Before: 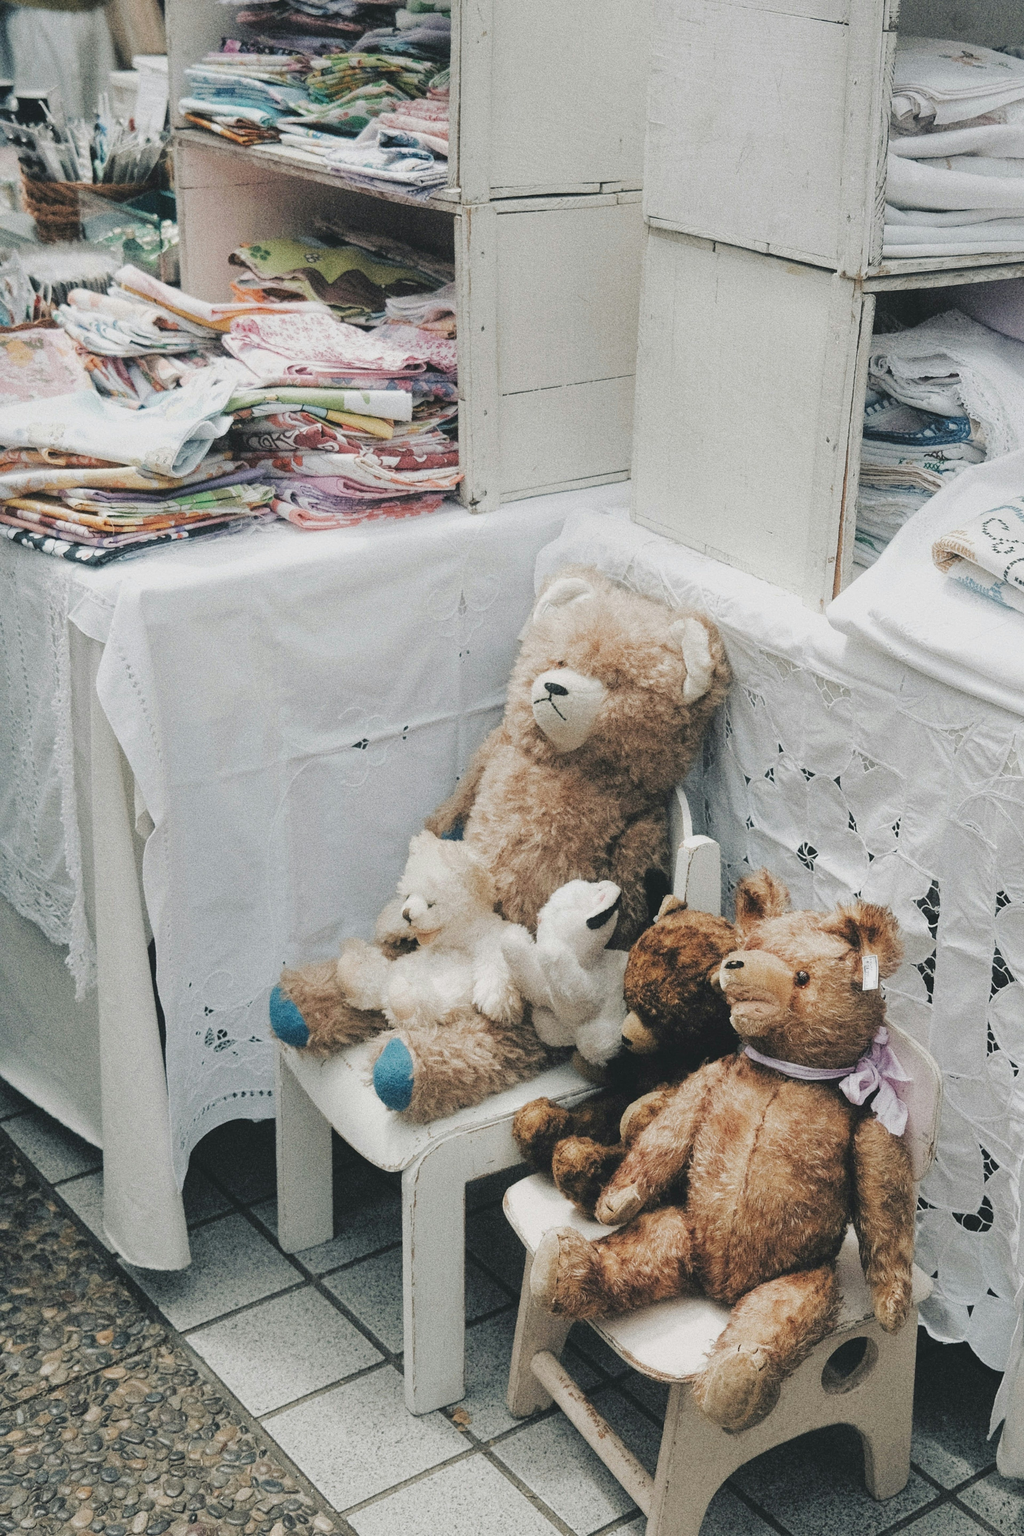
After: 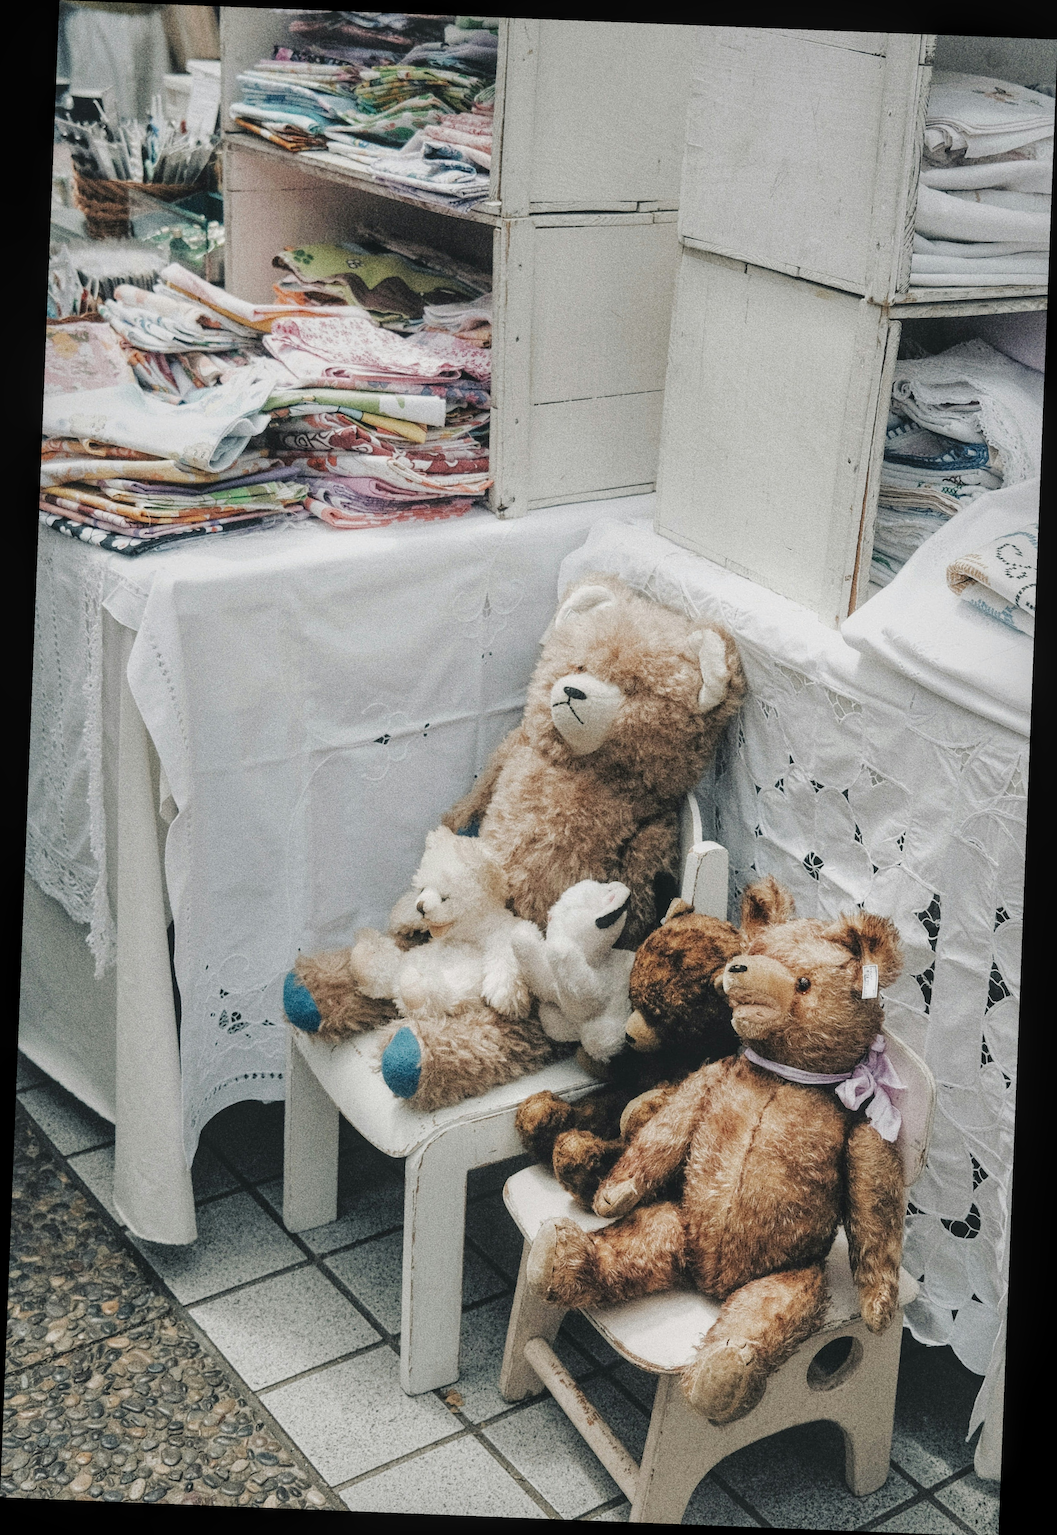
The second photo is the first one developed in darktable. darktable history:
rotate and perspective: rotation 2.27°, automatic cropping off
local contrast: on, module defaults
